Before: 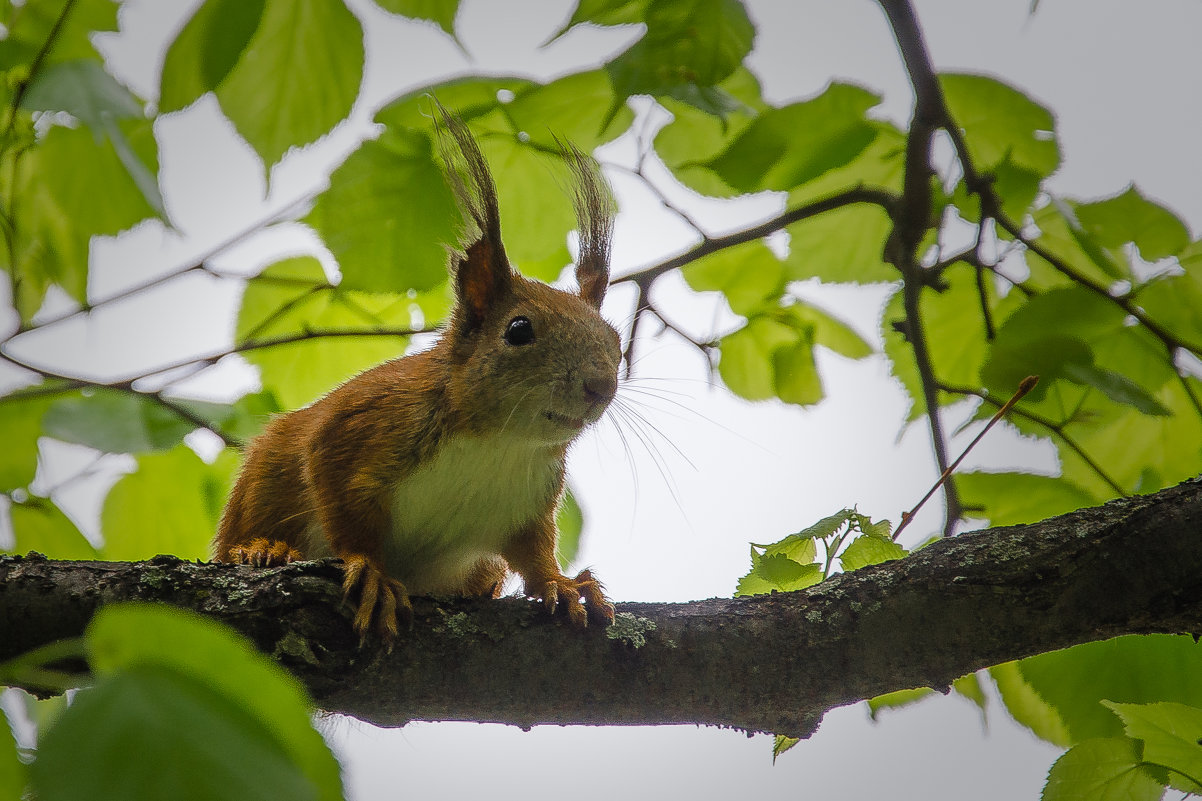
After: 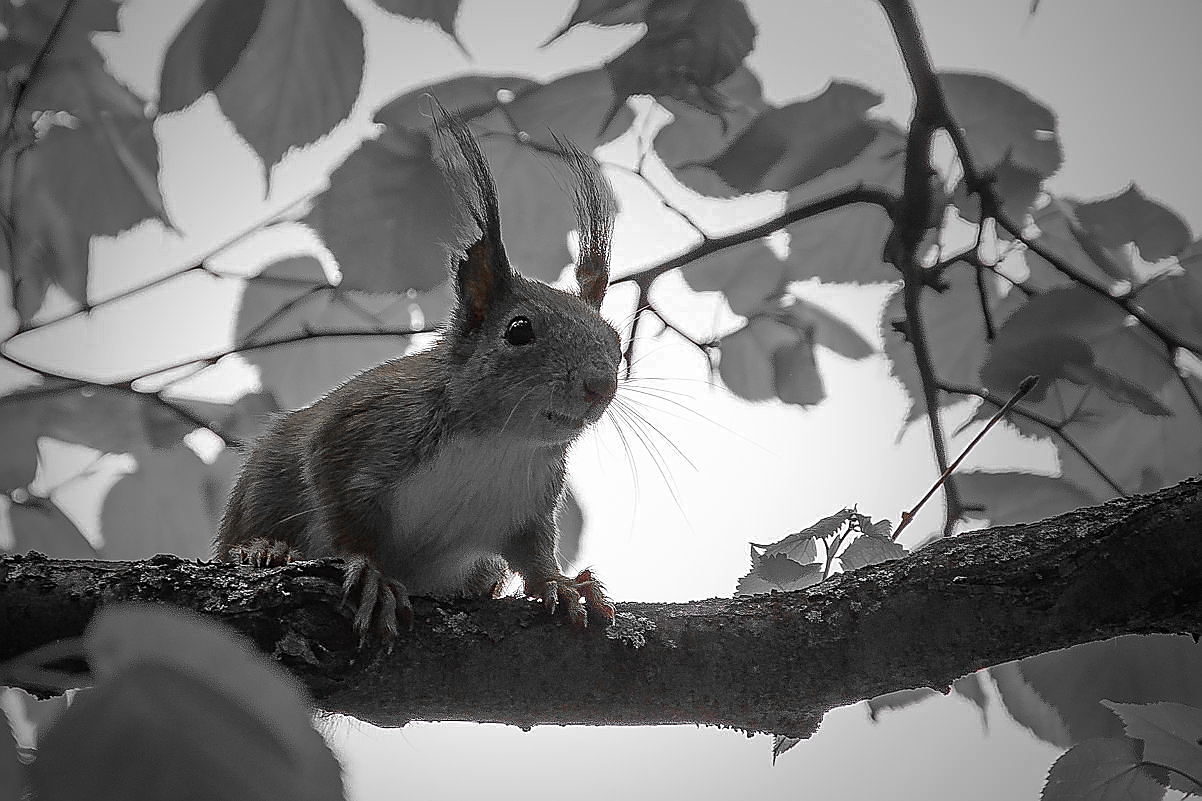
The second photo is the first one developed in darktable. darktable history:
sharpen: radius 1.386, amount 1.244, threshold 0.613
vignetting: on, module defaults
color zones: curves: ch0 [(0, 0.352) (0.143, 0.407) (0.286, 0.386) (0.429, 0.431) (0.571, 0.829) (0.714, 0.853) (0.857, 0.833) (1, 0.352)]; ch1 [(0, 0.604) (0.072, 0.726) (0.096, 0.608) (0.205, 0.007) (0.571, -0.006) (0.839, -0.013) (0.857, -0.012) (1, 0.604)]
